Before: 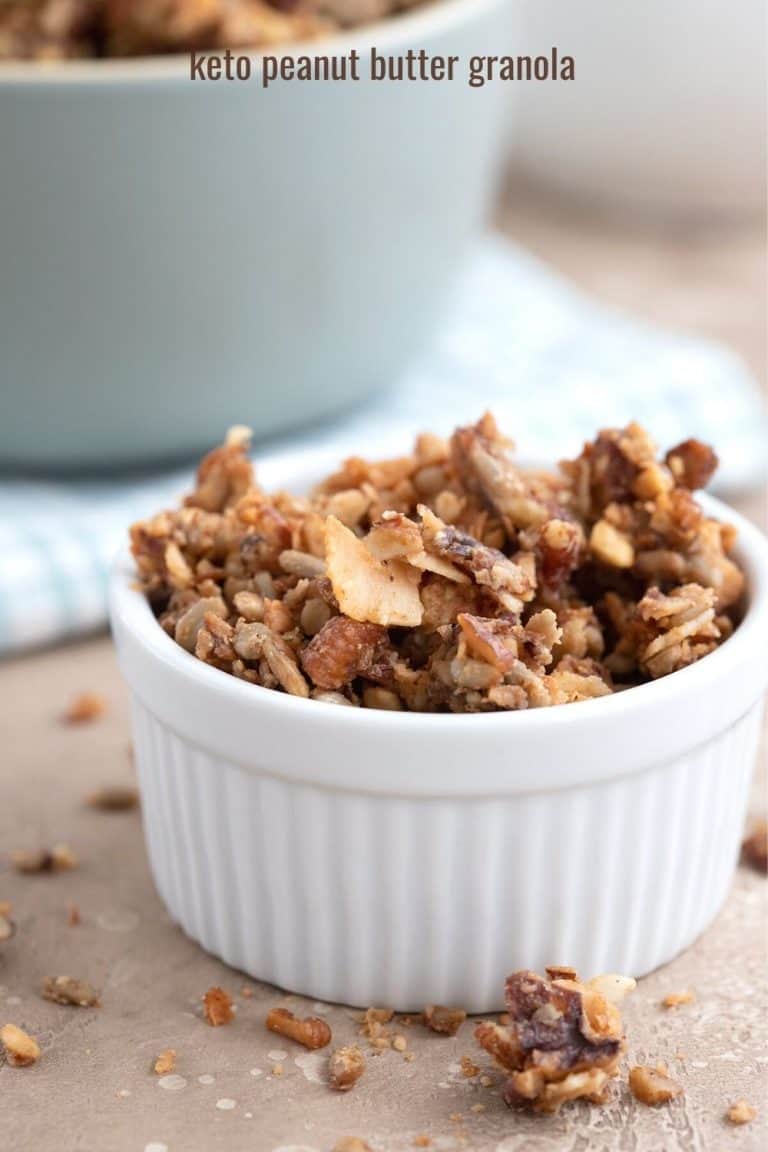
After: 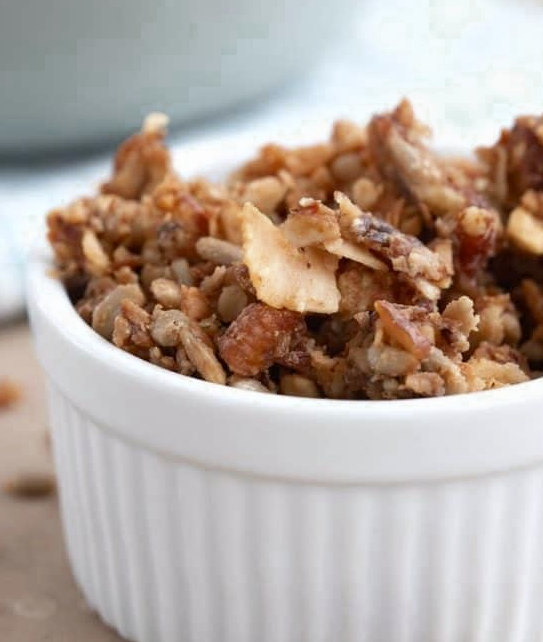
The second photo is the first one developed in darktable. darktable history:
crop: left 10.926%, top 27.239%, right 18.308%, bottom 17.021%
tone equalizer: -7 EV 0.19 EV, -6 EV 0.147 EV, -5 EV 0.073 EV, -4 EV 0.061 EV, -2 EV -0.036 EV, -1 EV -0.026 EV, +0 EV -0.068 EV, mask exposure compensation -0.49 EV
color zones: curves: ch0 [(0, 0.5) (0.125, 0.4) (0.25, 0.5) (0.375, 0.4) (0.5, 0.4) (0.625, 0.6) (0.75, 0.6) (0.875, 0.5)]; ch1 [(0, 0.4) (0.125, 0.5) (0.25, 0.4) (0.375, 0.4) (0.5, 0.4) (0.625, 0.4) (0.75, 0.5) (0.875, 0.4)]; ch2 [(0, 0.6) (0.125, 0.5) (0.25, 0.5) (0.375, 0.6) (0.5, 0.6) (0.625, 0.5) (0.75, 0.5) (0.875, 0.5)]
